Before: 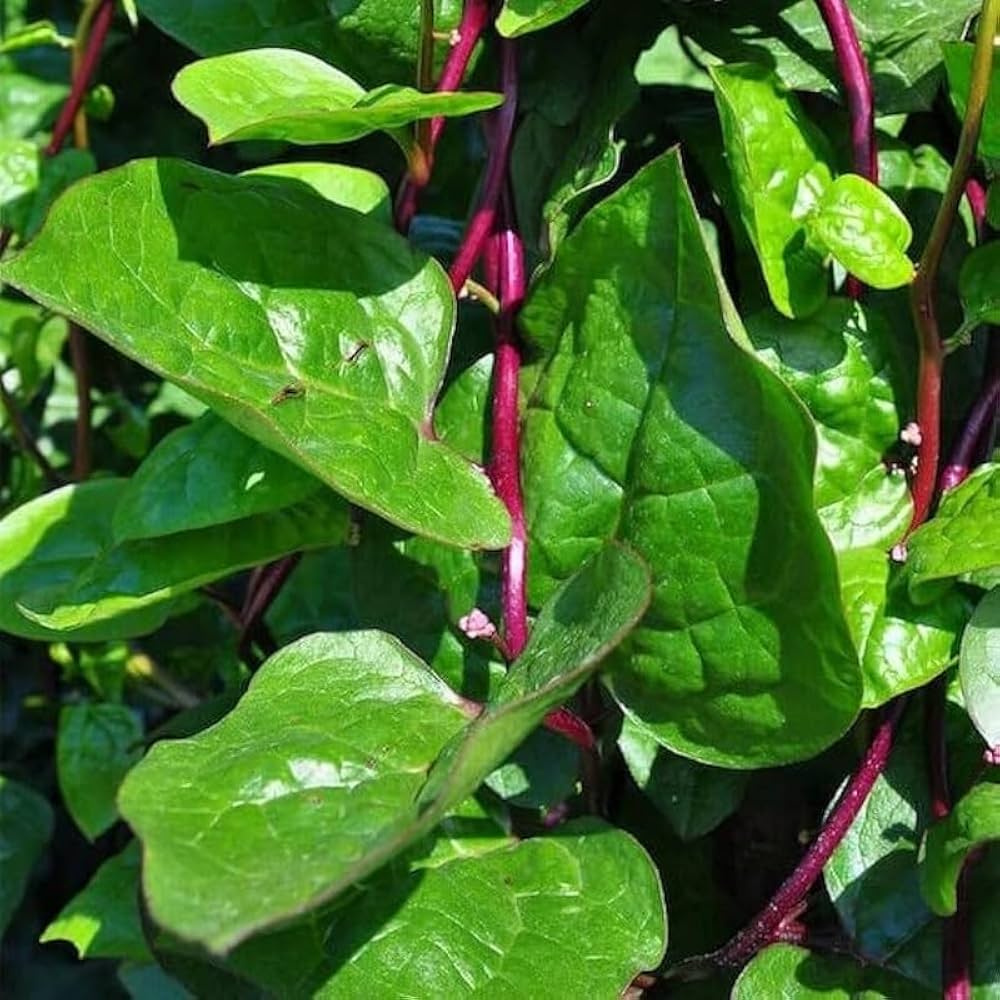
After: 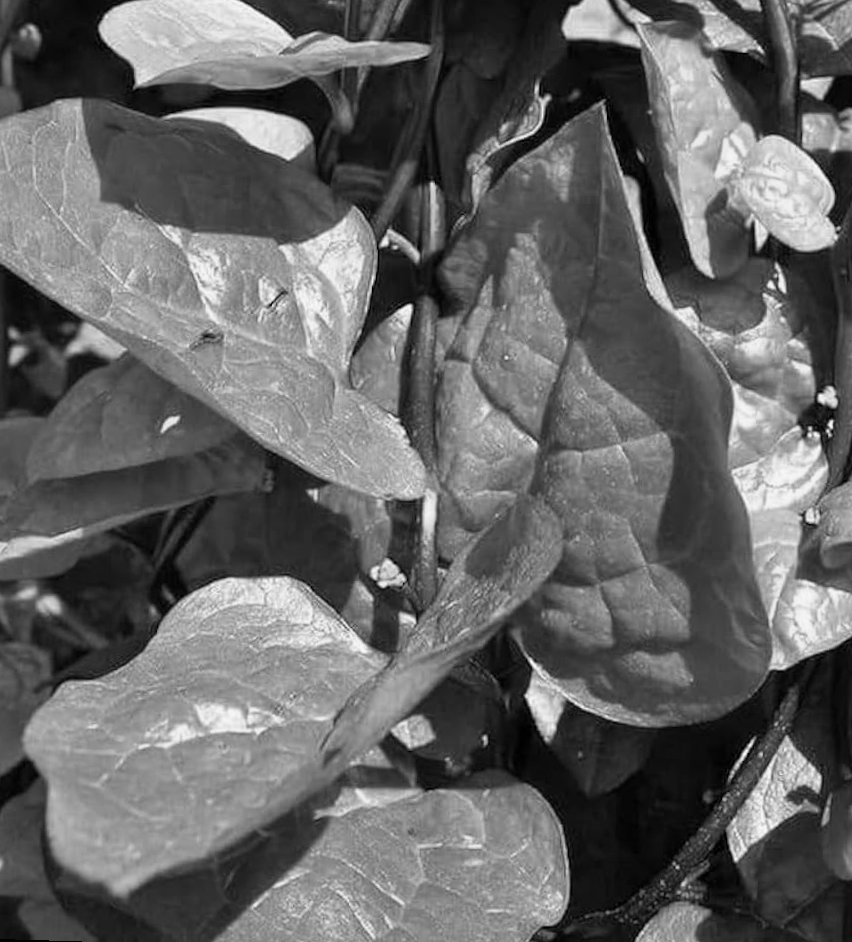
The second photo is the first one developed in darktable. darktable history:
monochrome: on, module defaults
rotate and perspective: rotation 1.72°, automatic cropping off
crop: left 9.807%, top 6.259%, right 7.334%, bottom 2.177%
color balance rgb: perceptual saturation grading › global saturation 20%, perceptual saturation grading › highlights -25%, perceptual saturation grading › shadows 25%
